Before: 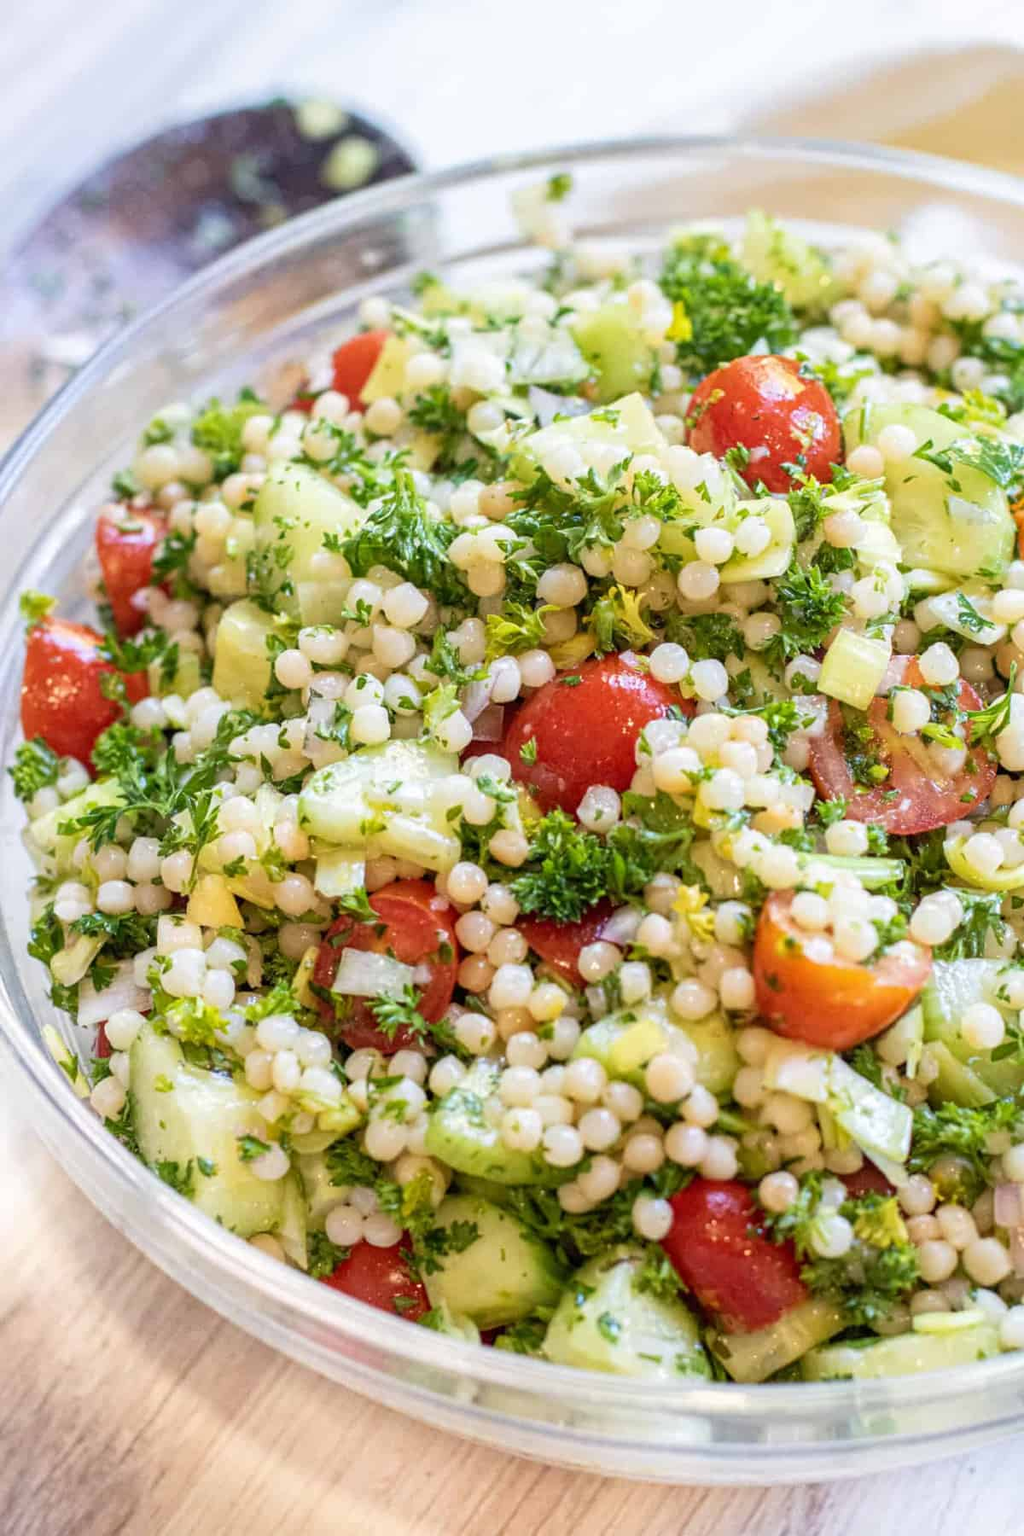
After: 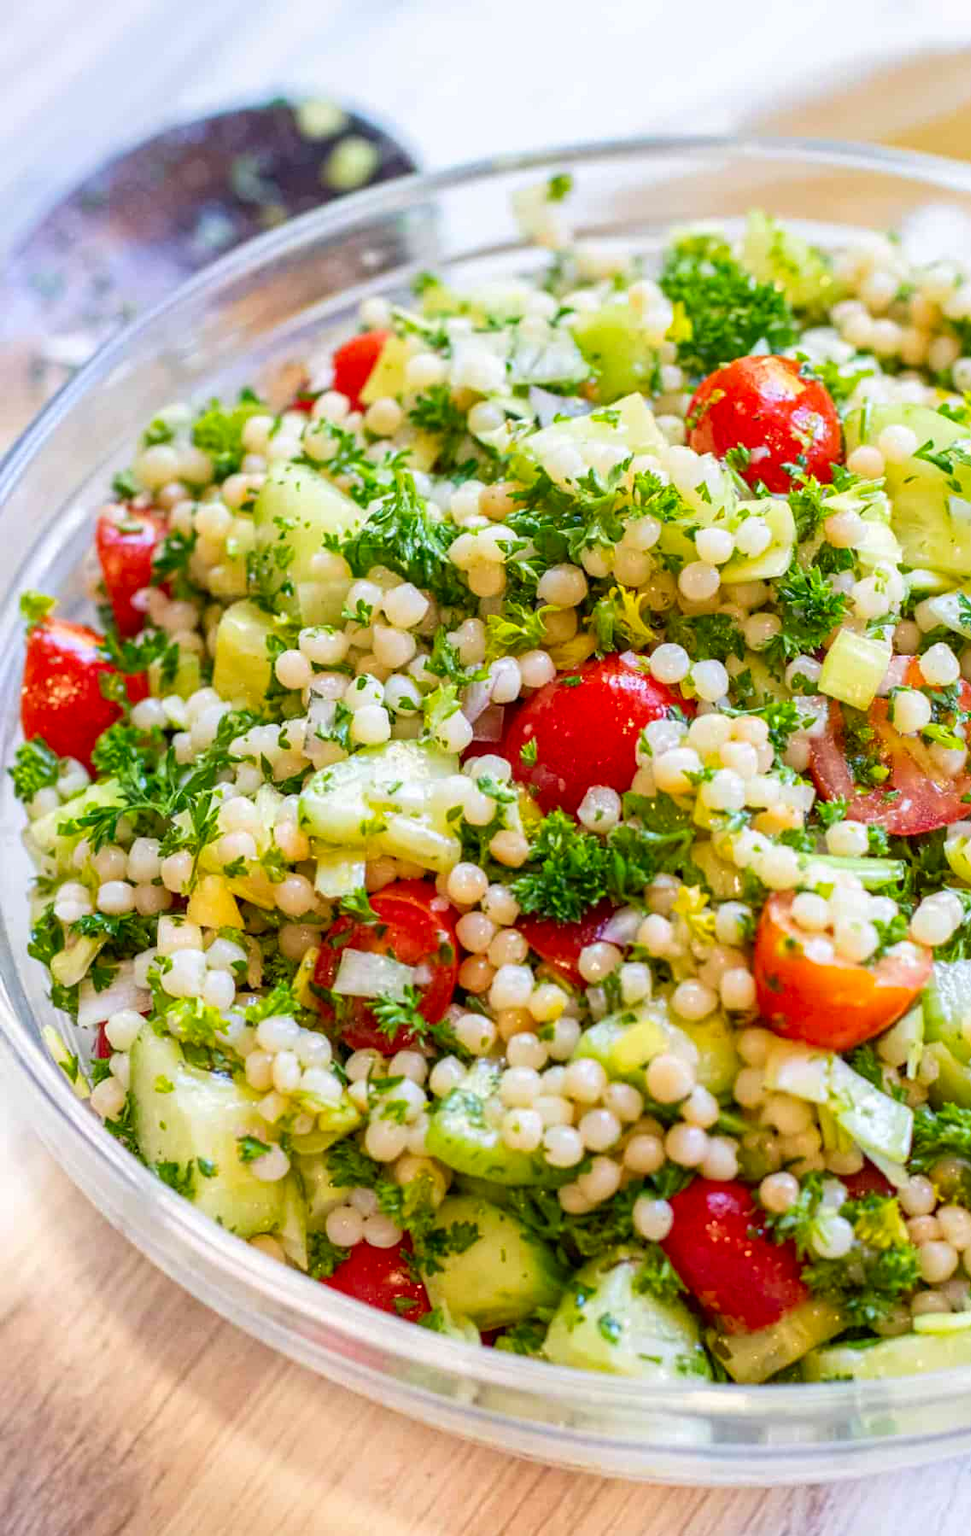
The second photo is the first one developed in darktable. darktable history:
crop and rotate: left 0%, right 5.162%
contrast brightness saturation: brightness -0.029, saturation 0.362
